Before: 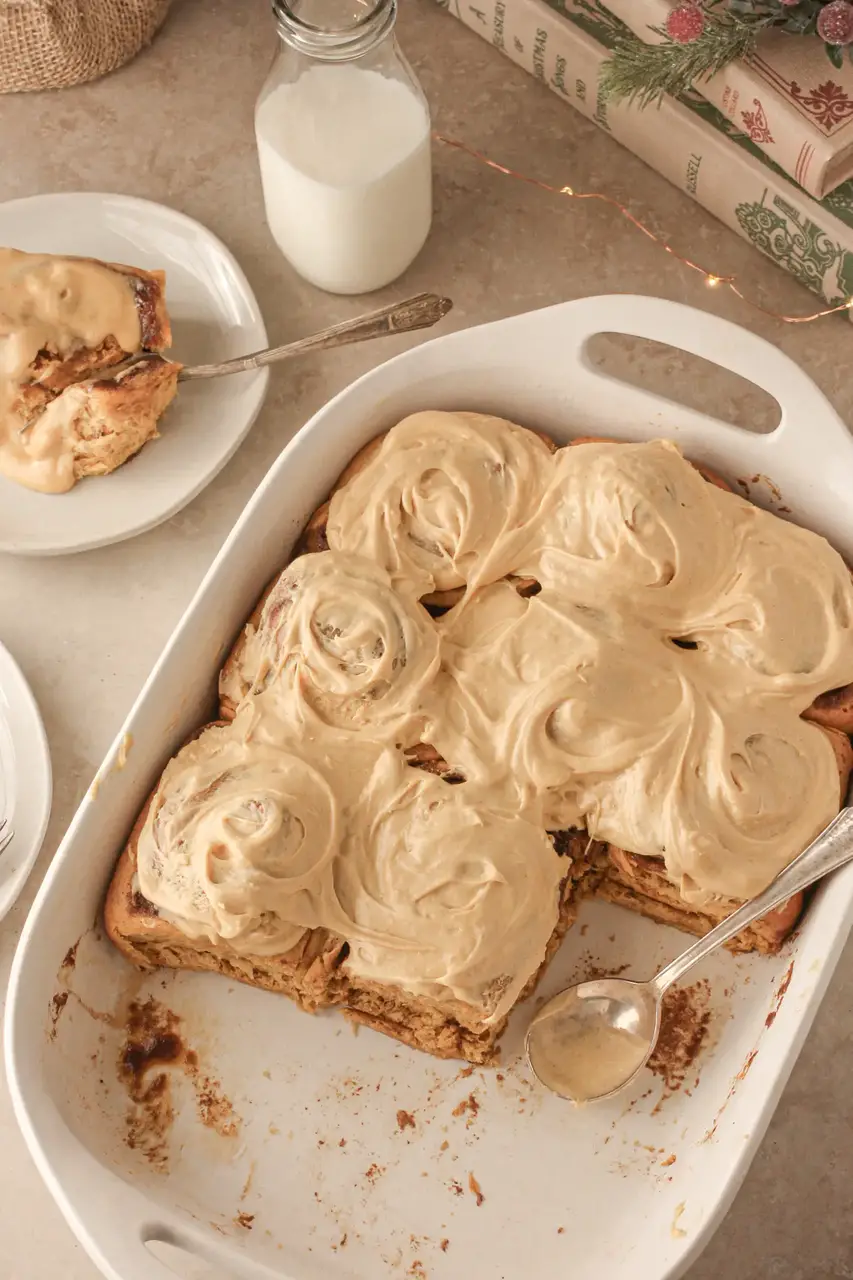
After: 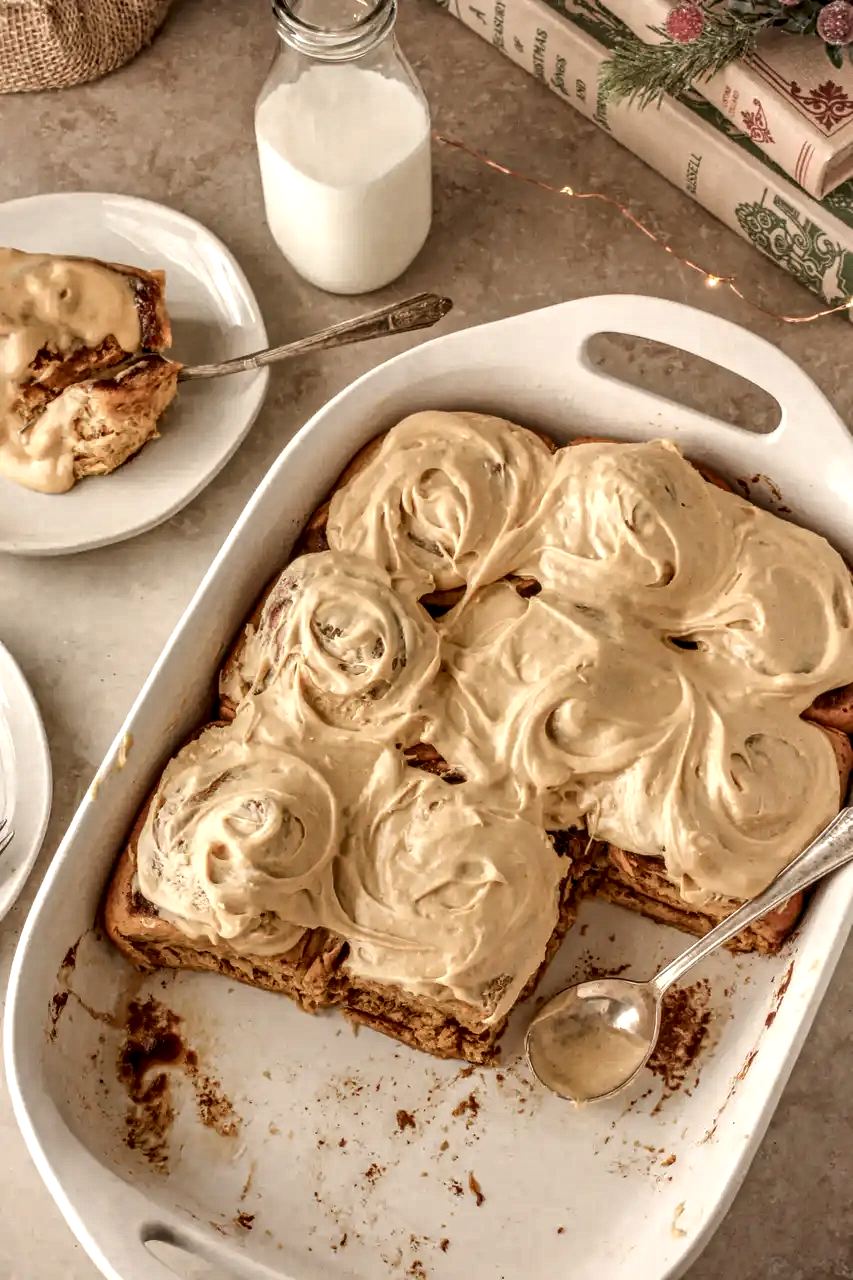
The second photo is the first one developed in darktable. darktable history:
local contrast: highlights 12%, shadows 38%, detail 183%, midtone range 0.471
shadows and highlights: shadows 25, highlights -48, soften with gaussian
